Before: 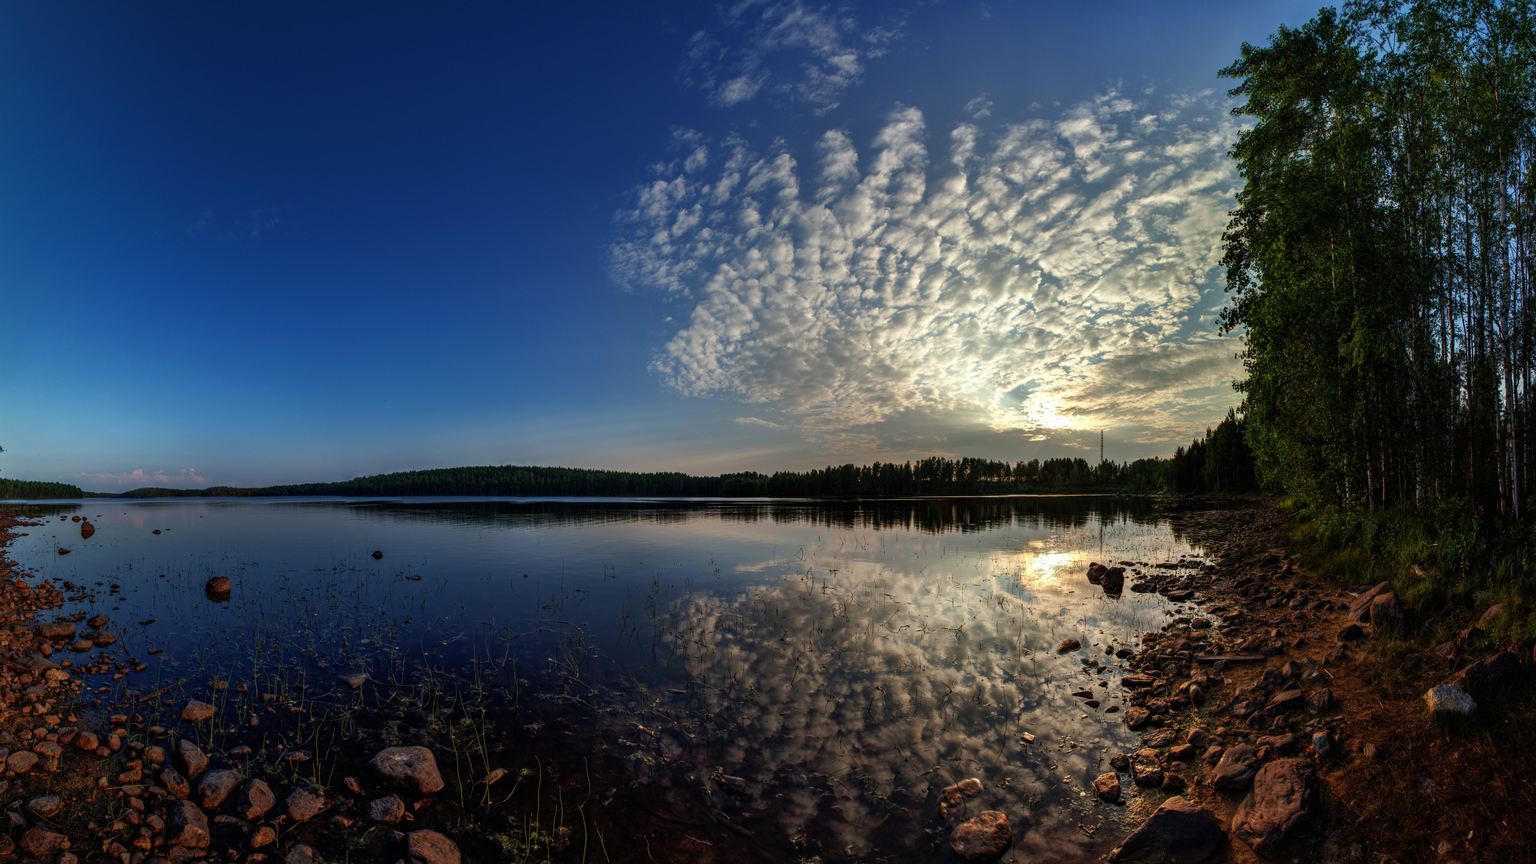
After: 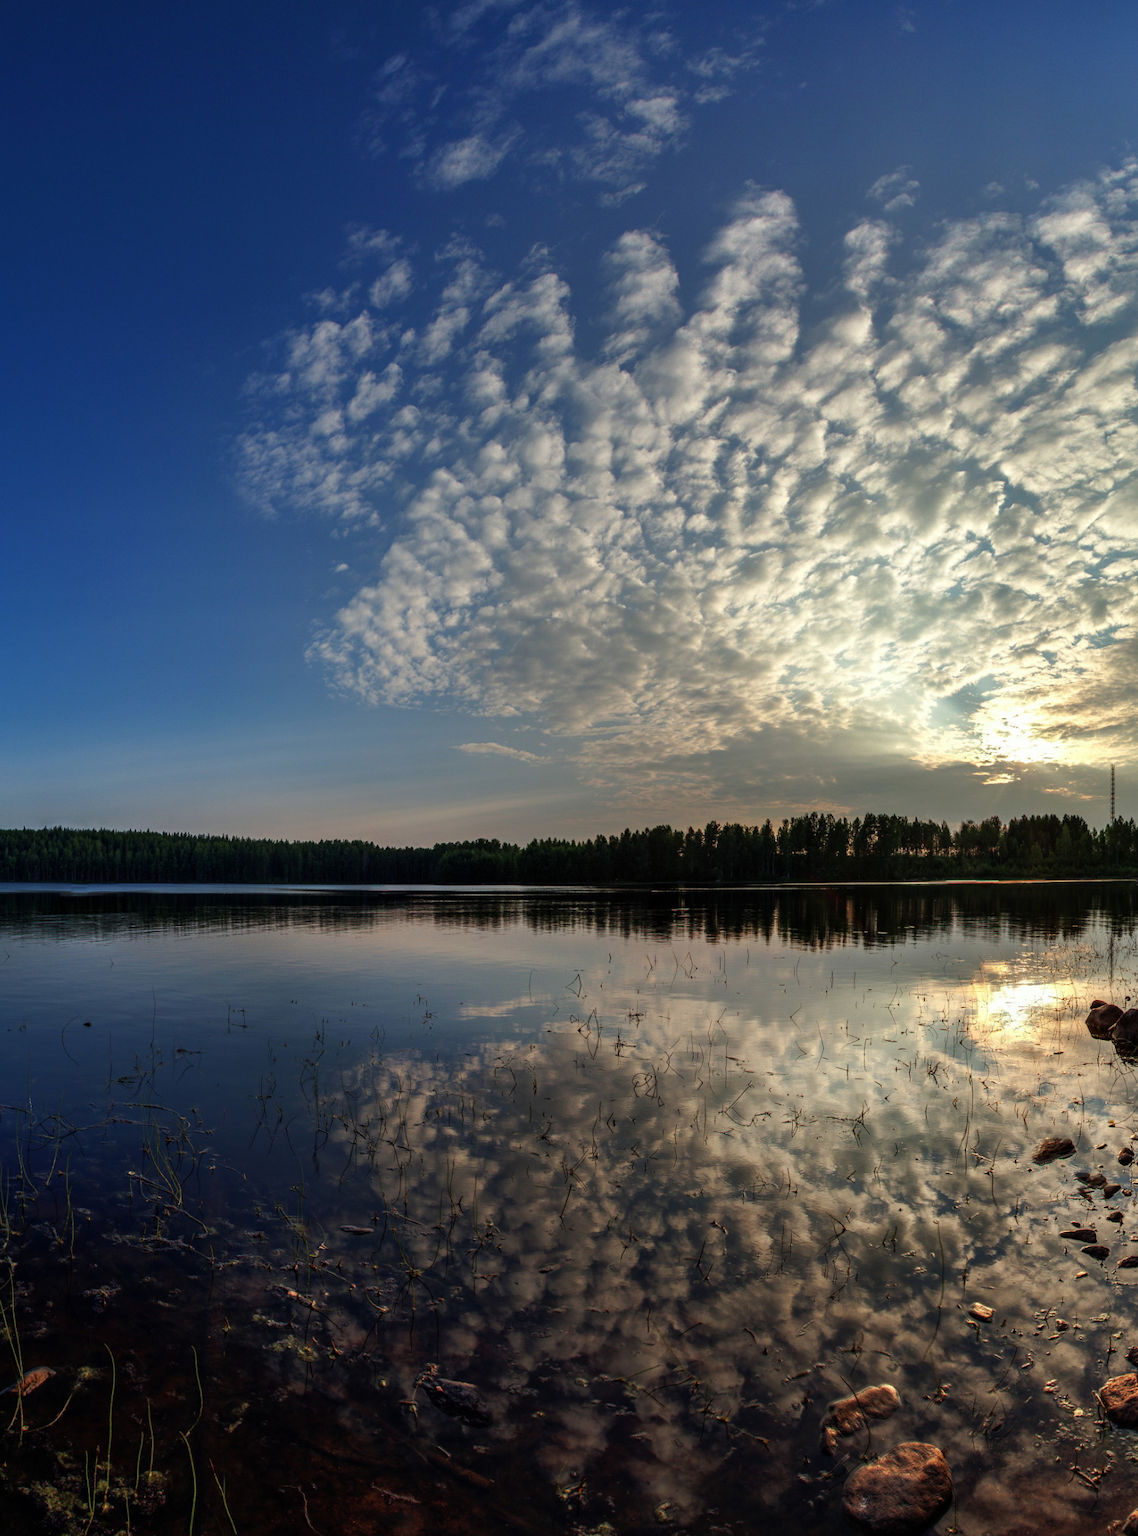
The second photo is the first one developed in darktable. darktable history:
crop: left 31.039%, right 27.28%
